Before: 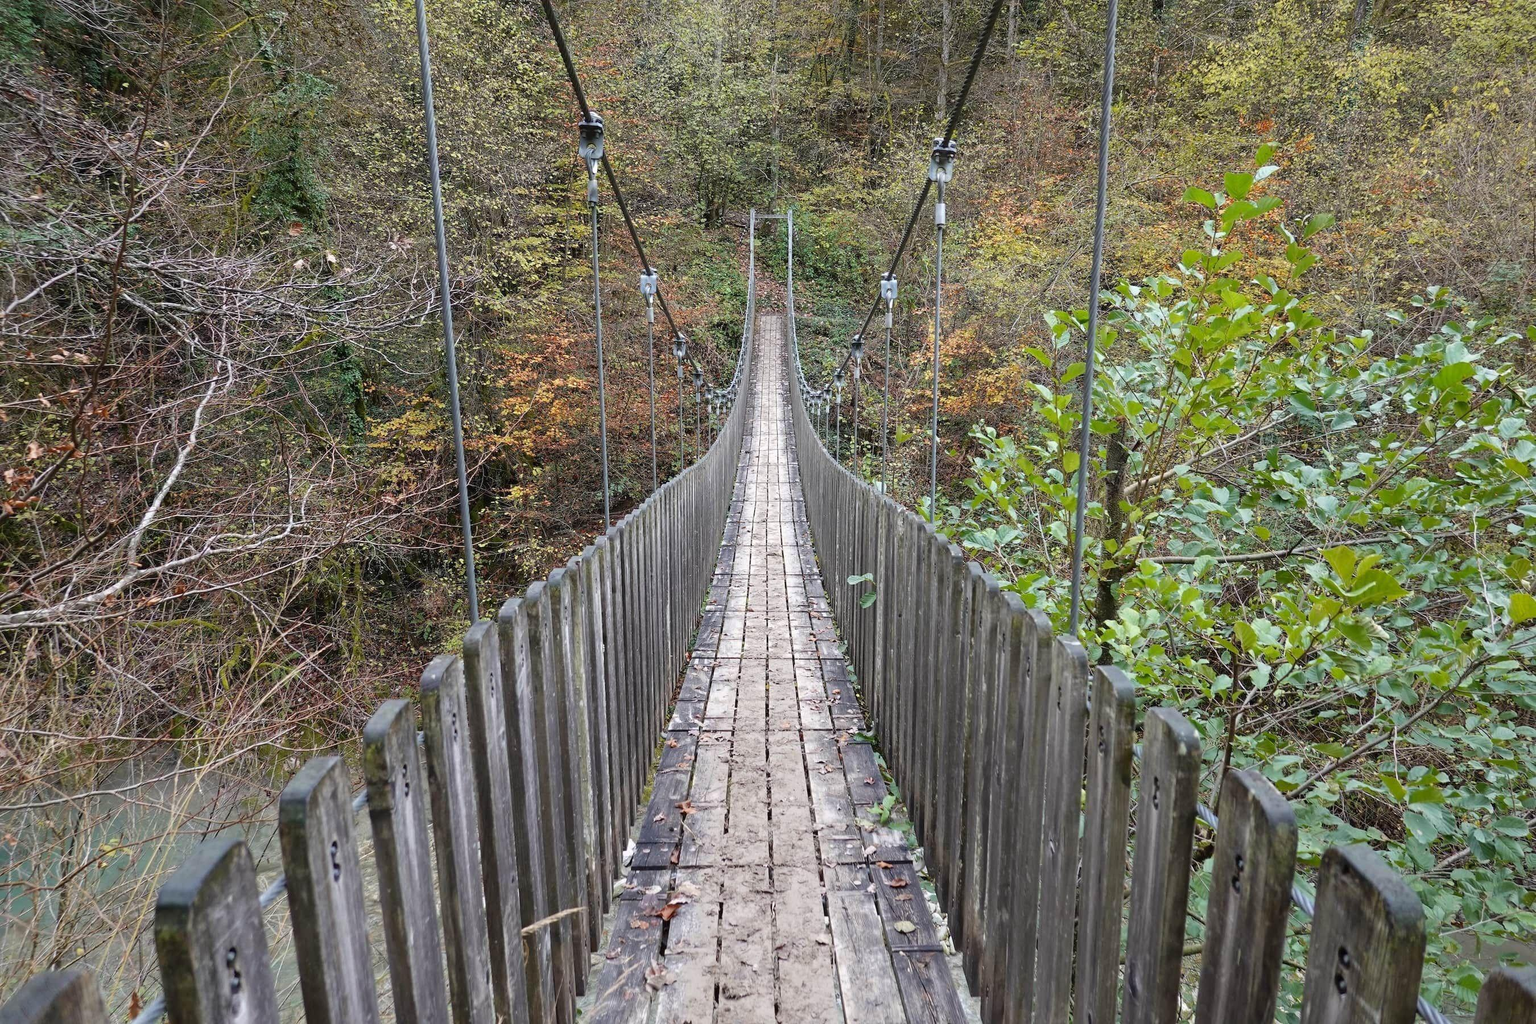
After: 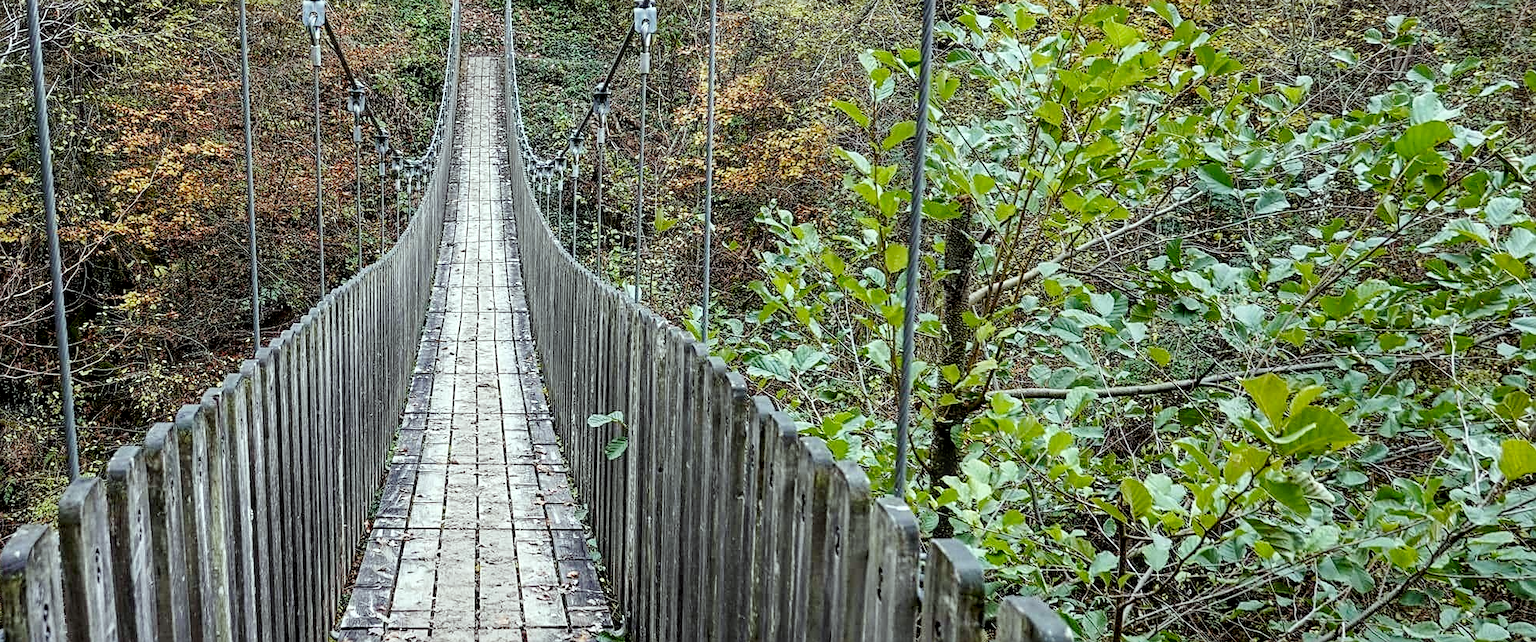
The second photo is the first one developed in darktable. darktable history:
sharpen: on, module defaults
tone equalizer: -8 EV -0.42 EV, -7 EV -0.371 EV, -6 EV -0.313 EV, -5 EV -0.195 EV, -3 EV 0.198 EV, -2 EV 0.346 EV, -1 EV 0.401 EV, +0 EV 0.427 EV, smoothing diameter 2.18%, edges refinement/feathering 23.93, mask exposure compensation -1.57 EV, filter diffusion 5
crop and rotate: left 27.439%, top 26.85%, bottom 27.55%
exposure: exposure -0.542 EV, compensate highlight preservation false
color correction: highlights a* -6.93, highlights b* 0.521
tone curve: curves: ch0 [(0, 0.013) (0.054, 0.018) (0.205, 0.197) (0.289, 0.309) (0.382, 0.437) (0.475, 0.552) (0.666, 0.743) (0.791, 0.85) (1, 0.998)]; ch1 [(0, 0) (0.394, 0.338) (0.449, 0.404) (0.499, 0.498) (0.526, 0.528) (0.543, 0.564) (0.589, 0.633) (0.66, 0.687) (0.783, 0.804) (1, 1)]; ch2 [(0, 0) (0.304, 0.31) (0.403, 0.399) (0.441, 0.421) (0.474, 0.466) (0.498, 0.496) (0.524, 0.538) (0.555, 0.584) (0.633, 0.665) (0.7, 0.711) (1, 1)], preserve colors none
local contrast: highlights 63%, detail 143%, midtone range 0.43
